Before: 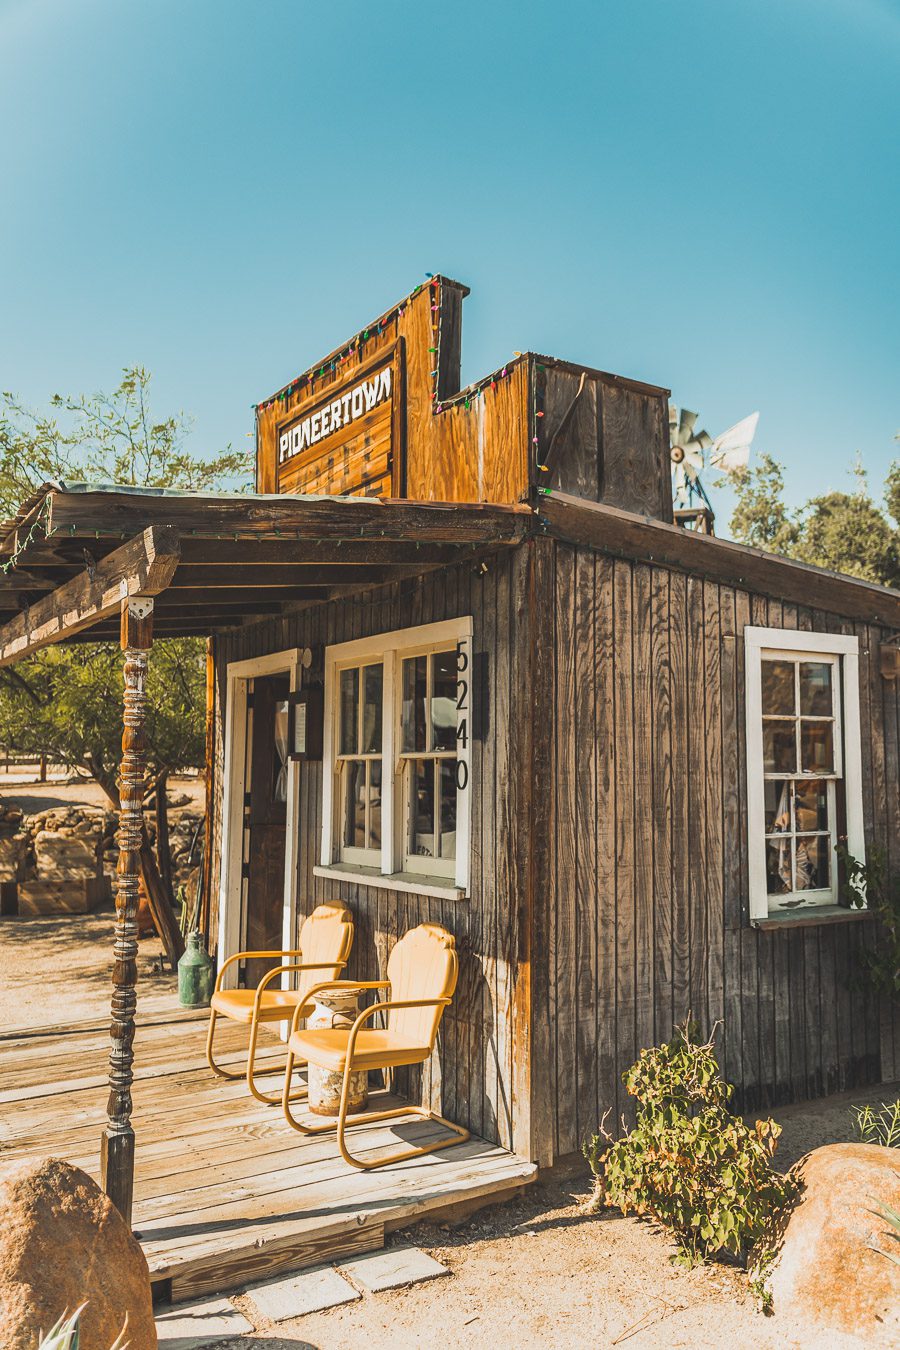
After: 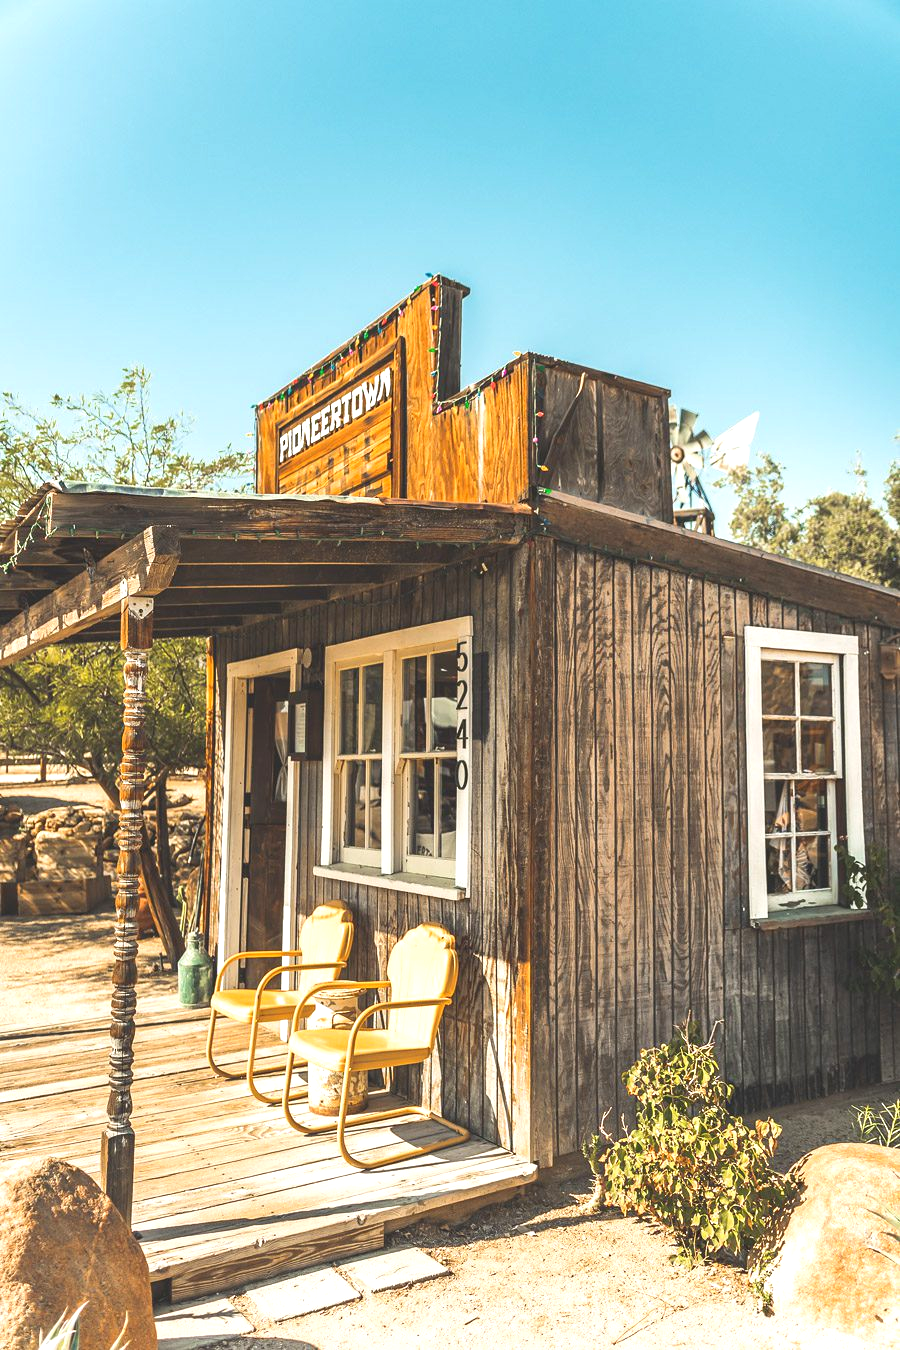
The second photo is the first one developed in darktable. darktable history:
exposure: exposure 0.655 EV, compensate highlight preservation false
